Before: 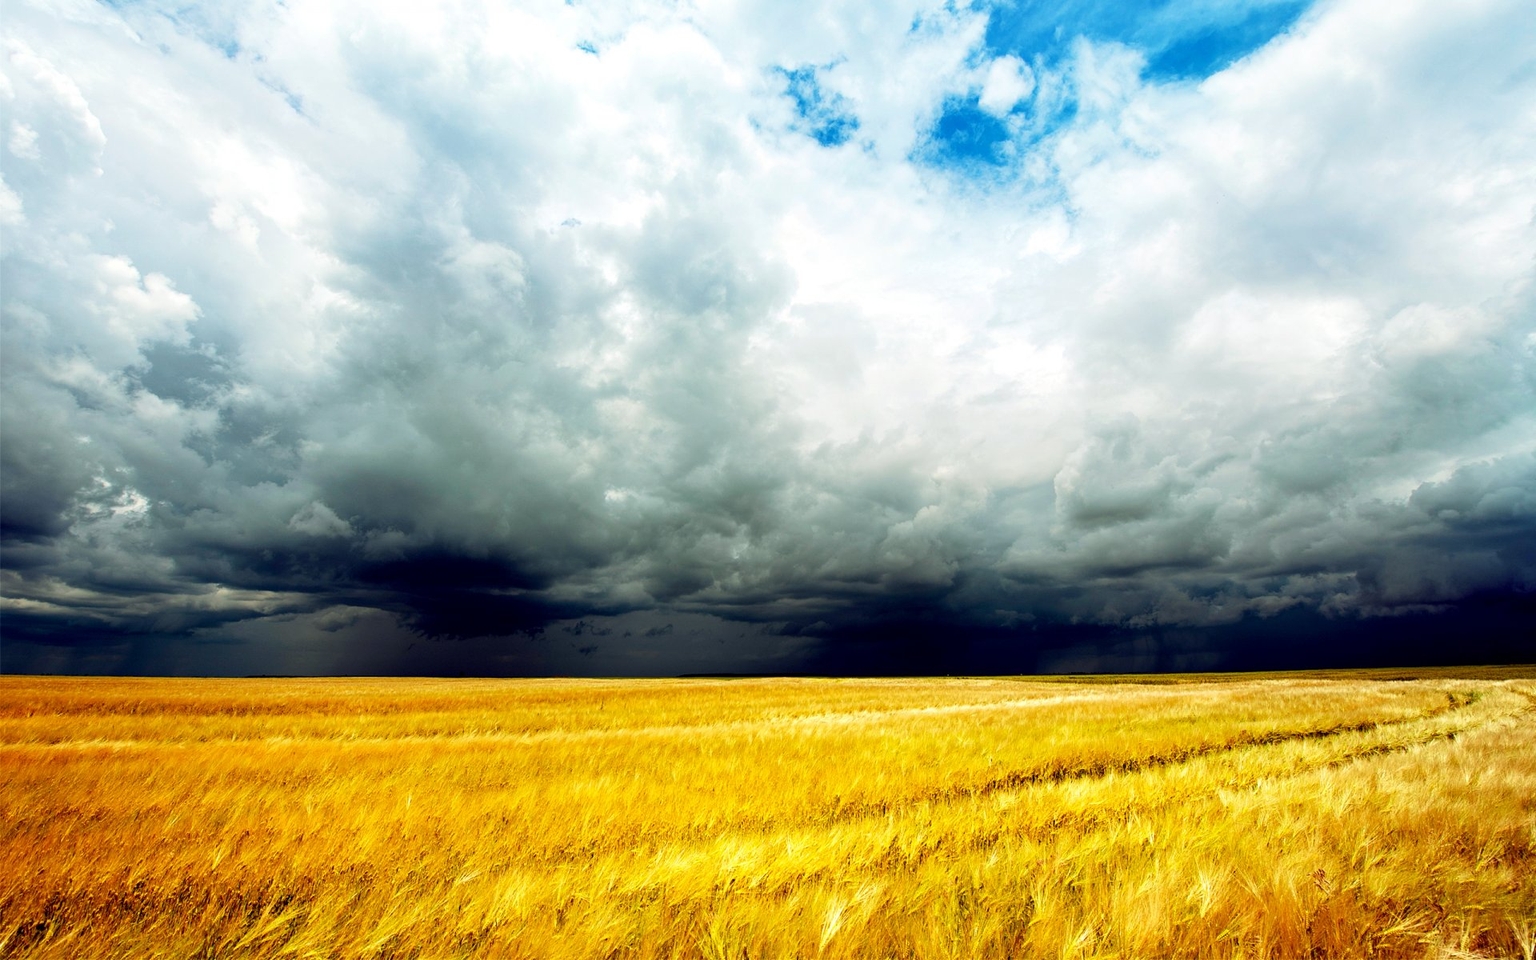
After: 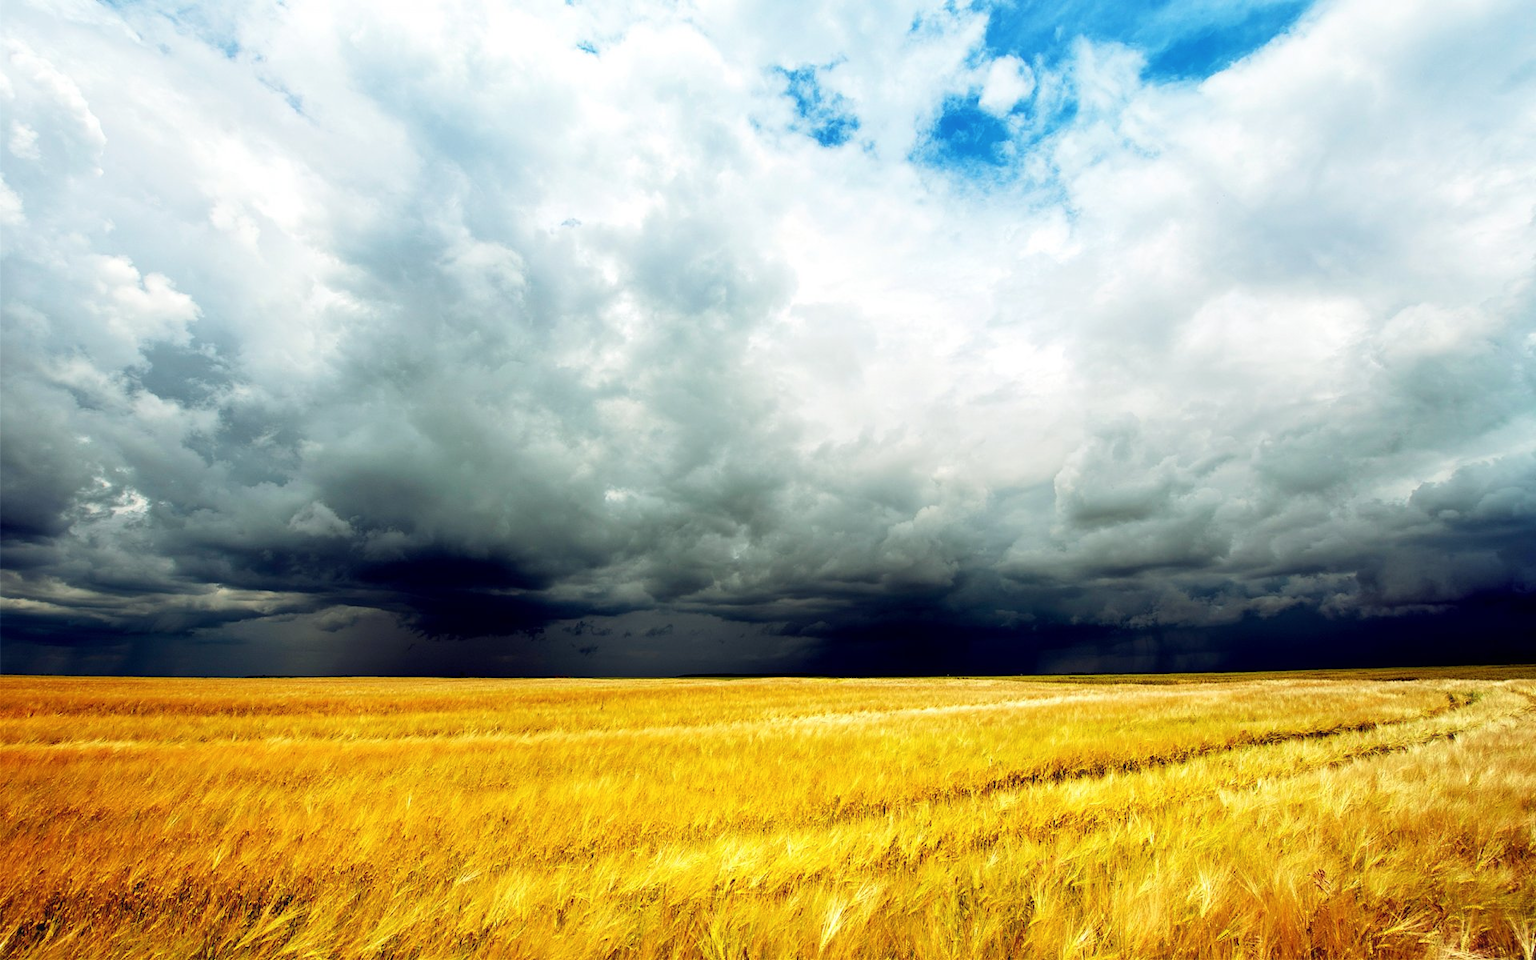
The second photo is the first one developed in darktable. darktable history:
haze removal: strength -0.061, compatibility mode true, adaptive false
